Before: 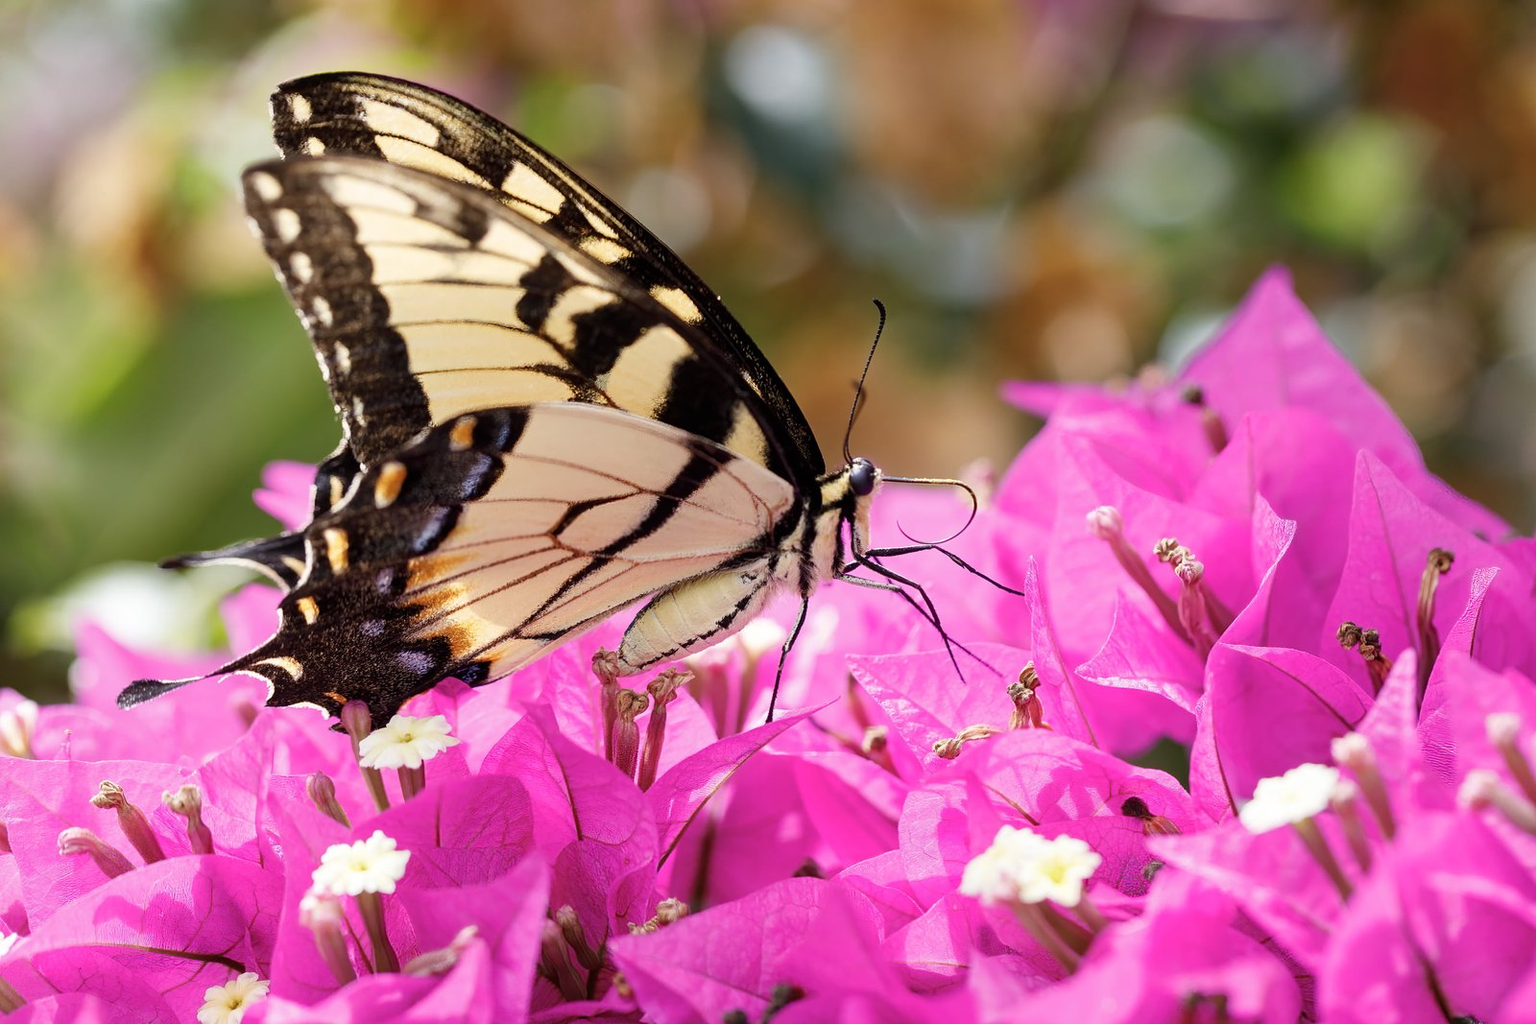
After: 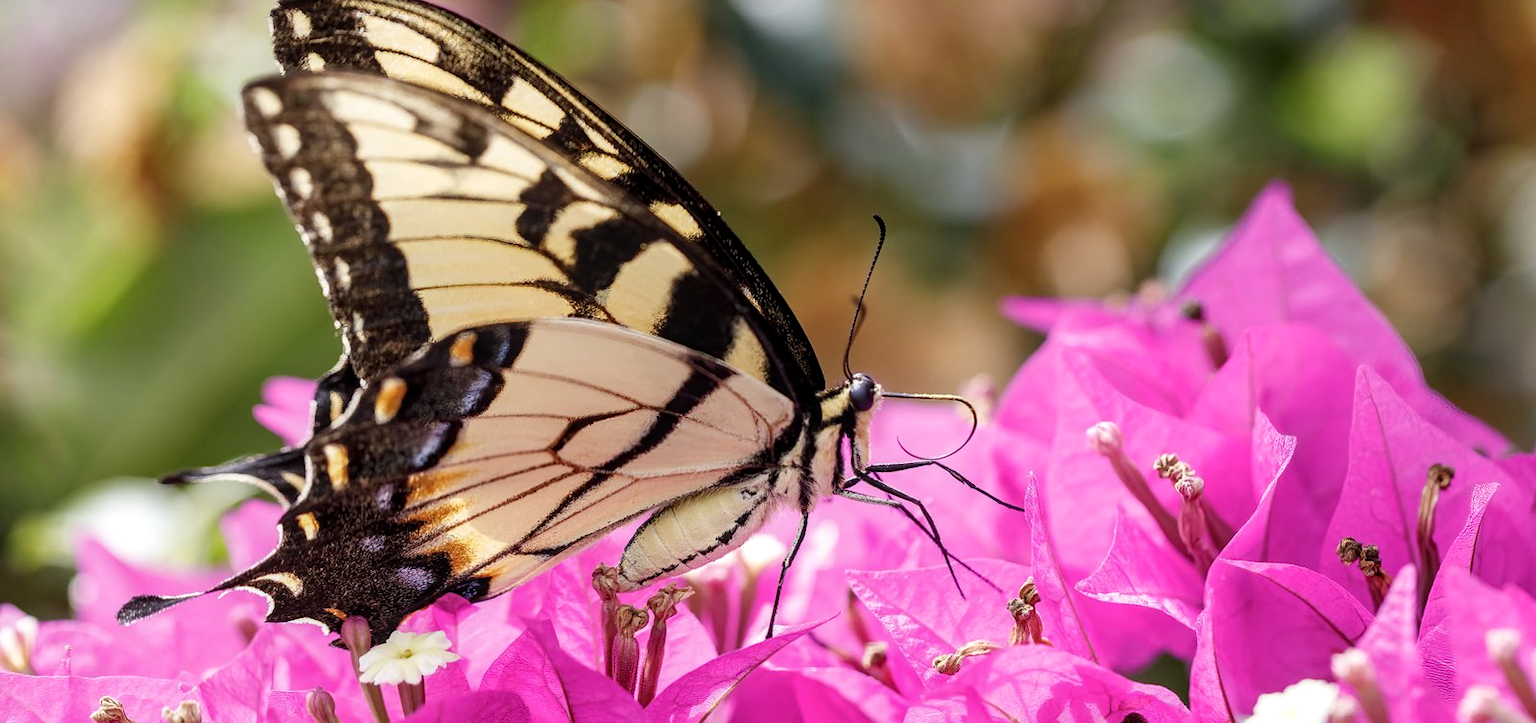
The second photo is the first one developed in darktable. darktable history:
local contrast: on, module defaults
crop and rotate: top 8.293%, bottom 20.996%
